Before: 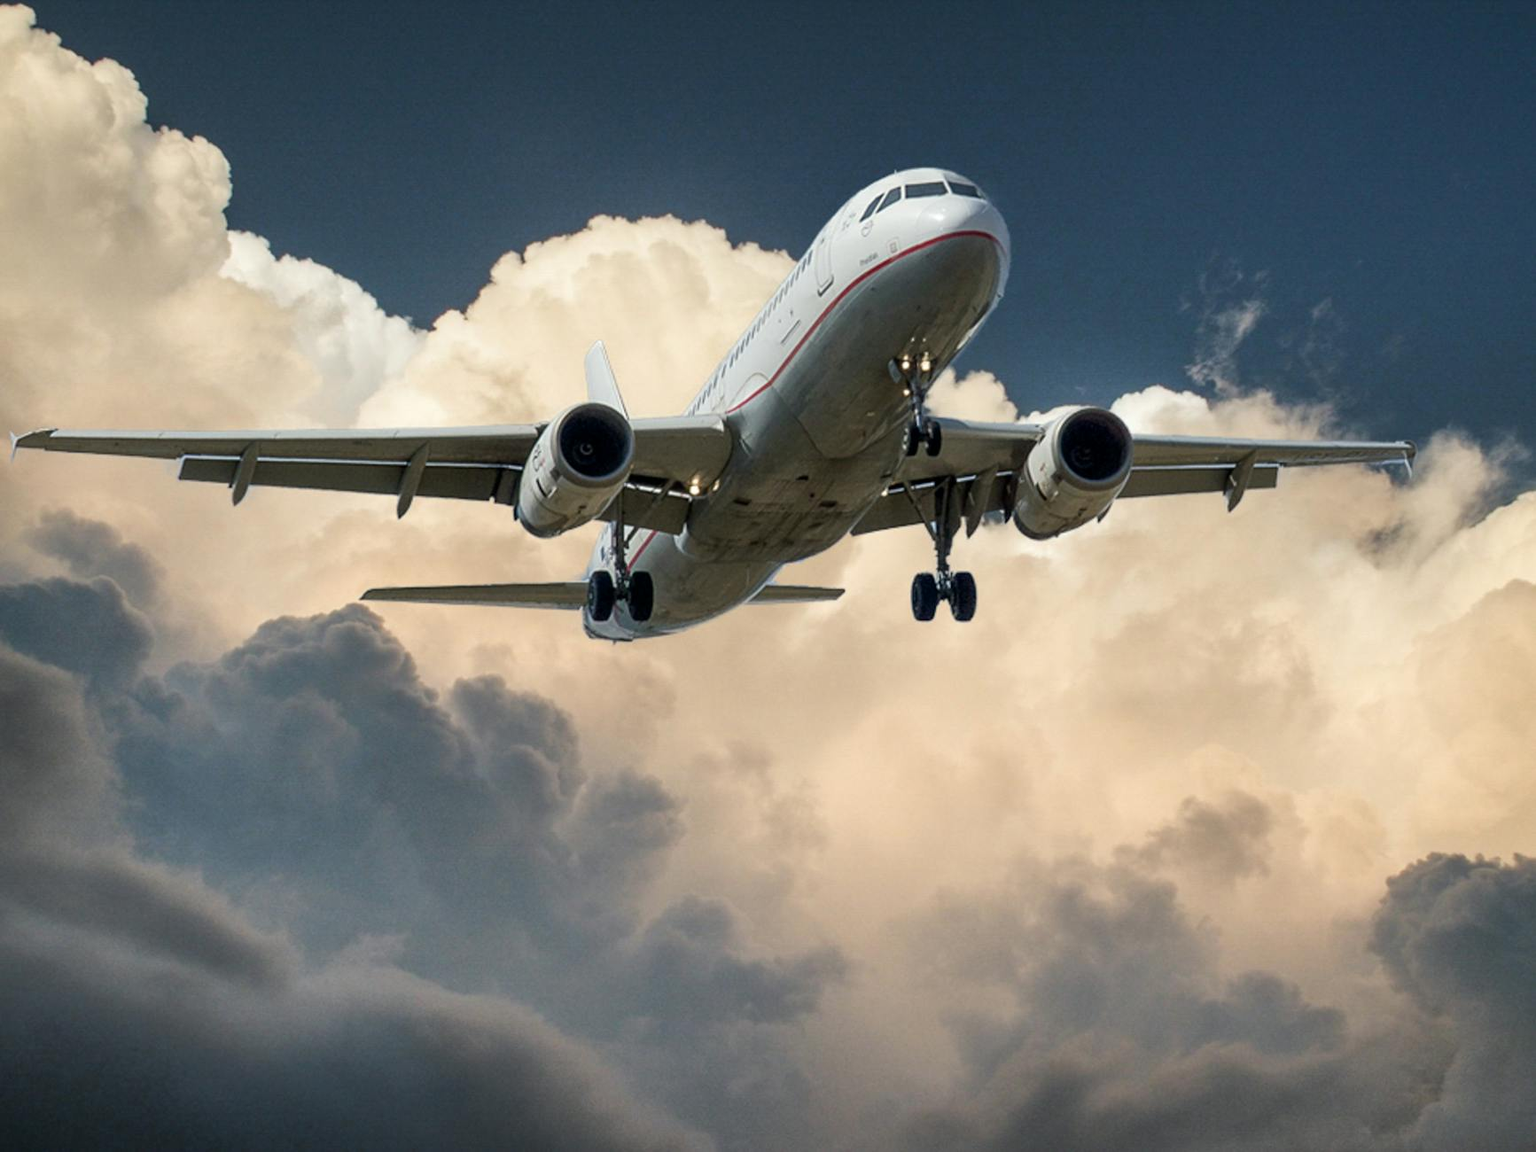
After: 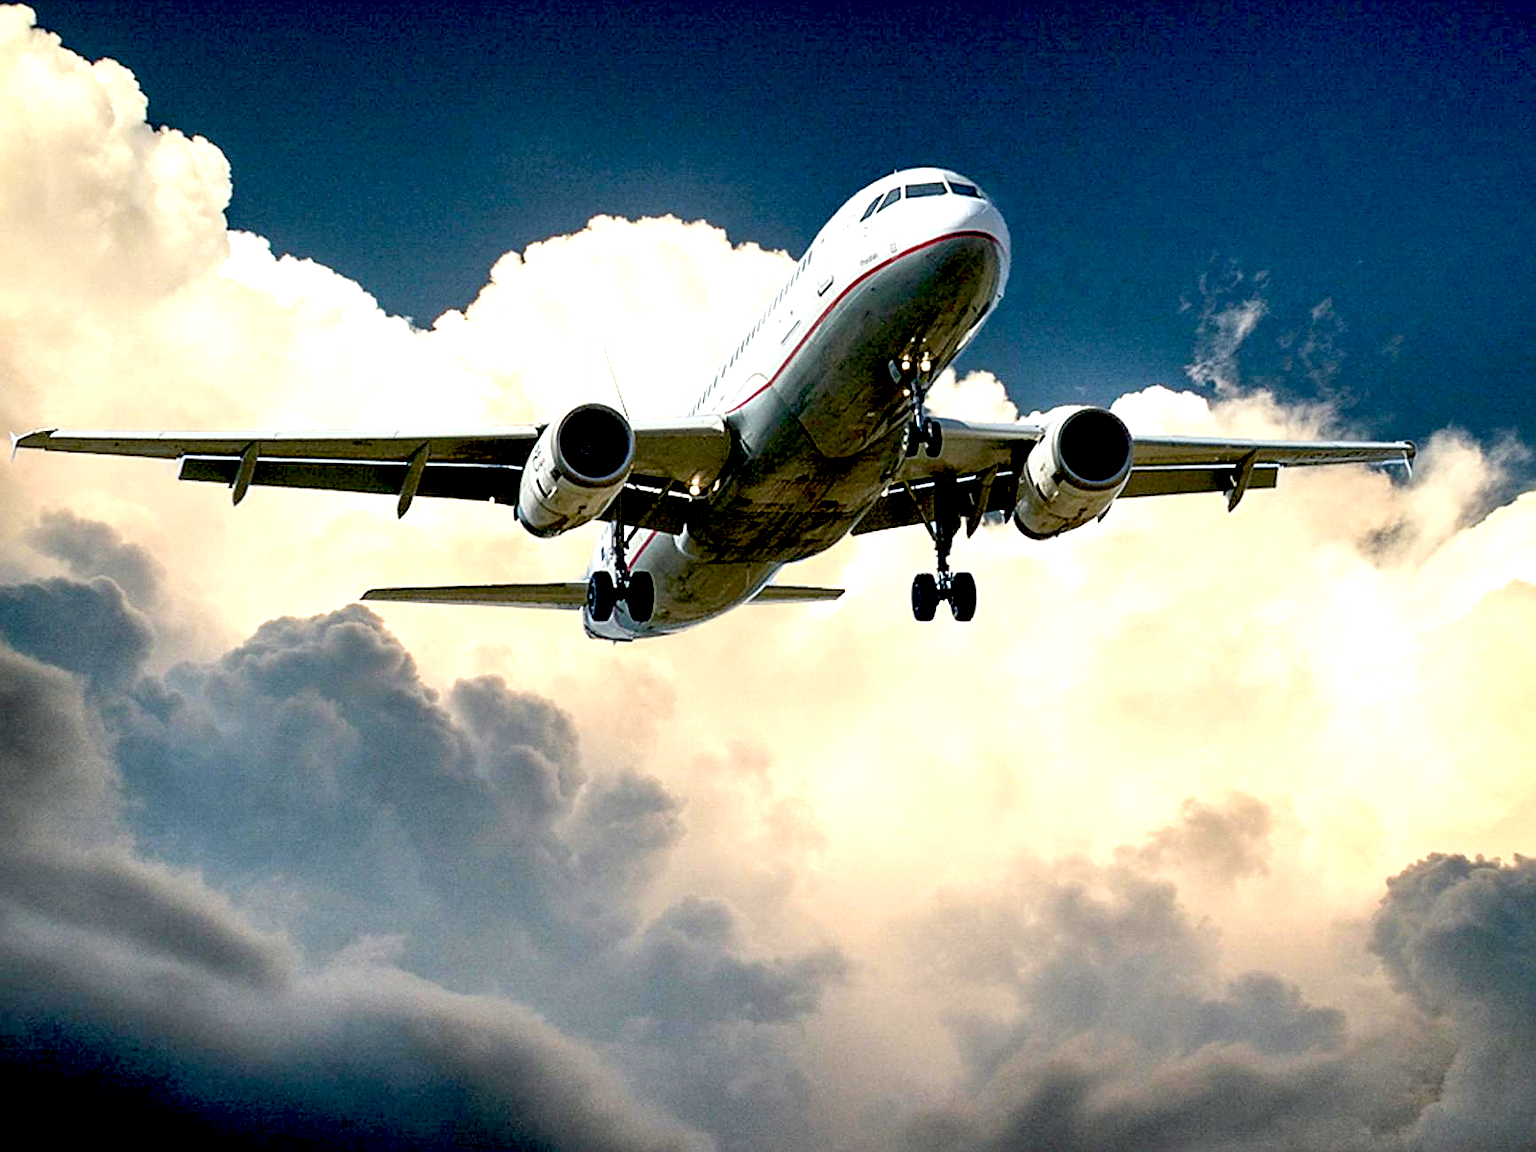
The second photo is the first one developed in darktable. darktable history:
grain: coarseness 0.09 ISO, strength 10%
sharpen: on, module defaults
exposure: black level correction 0.035, exposure 0.9 EV, compensate highlight preservation false
